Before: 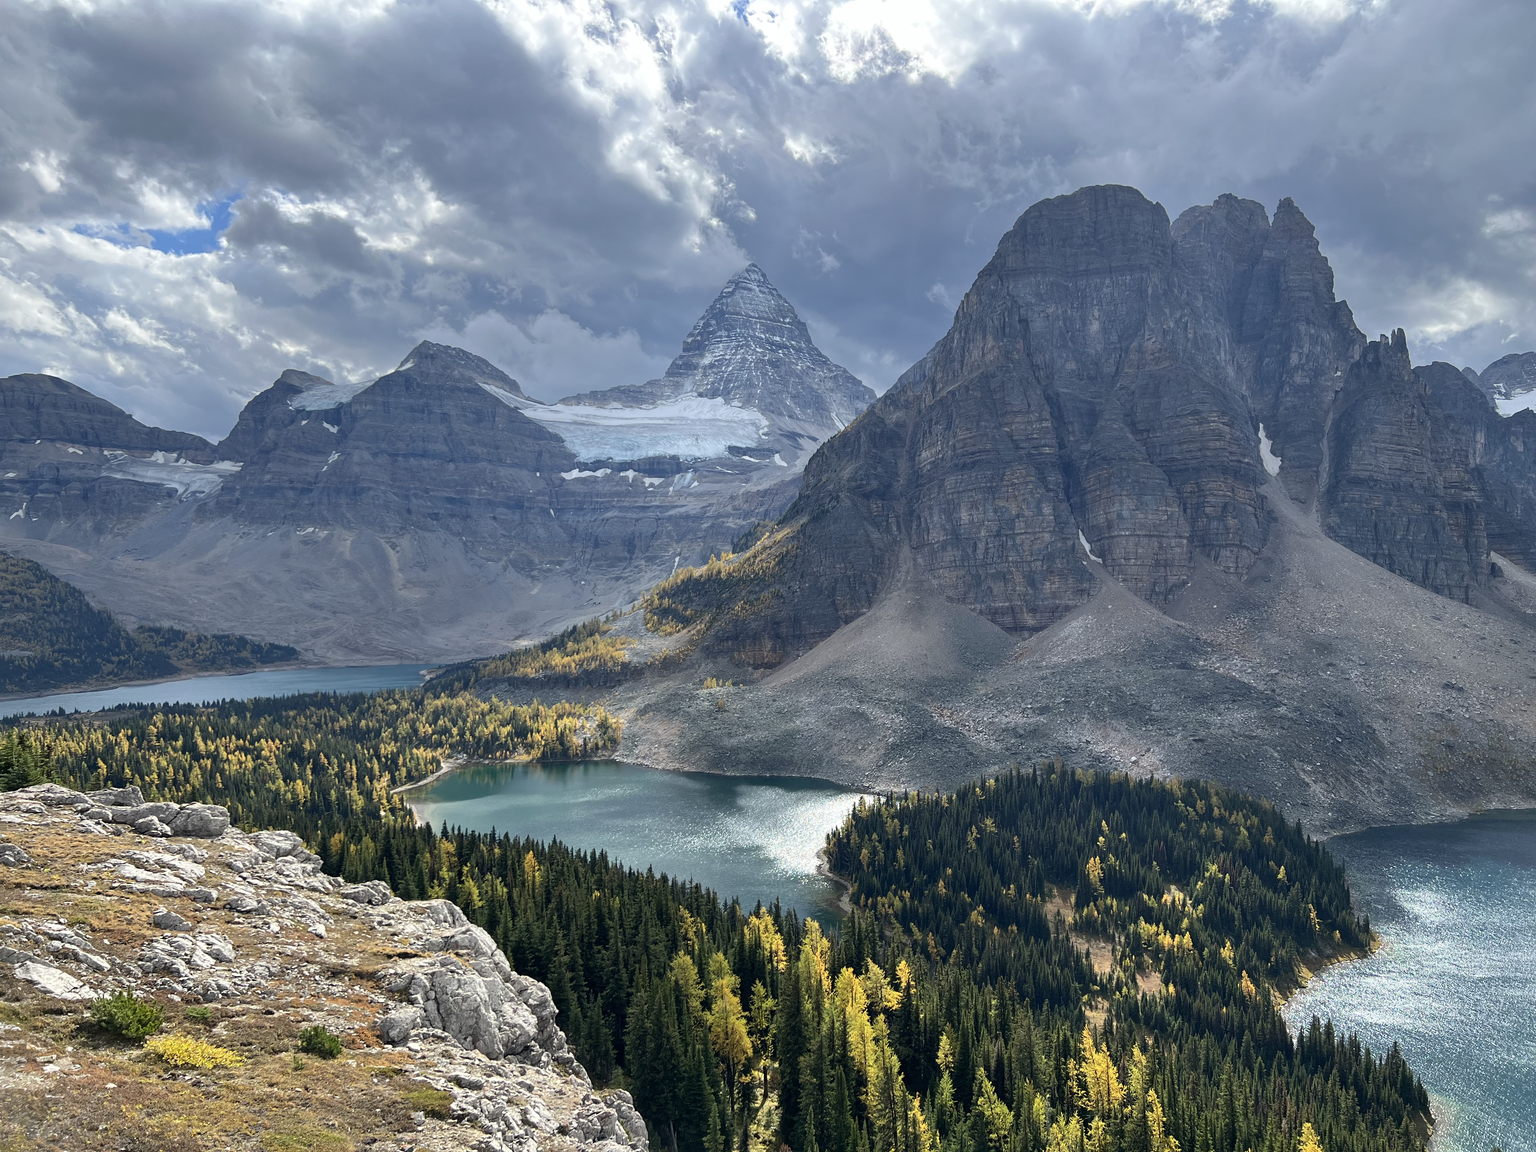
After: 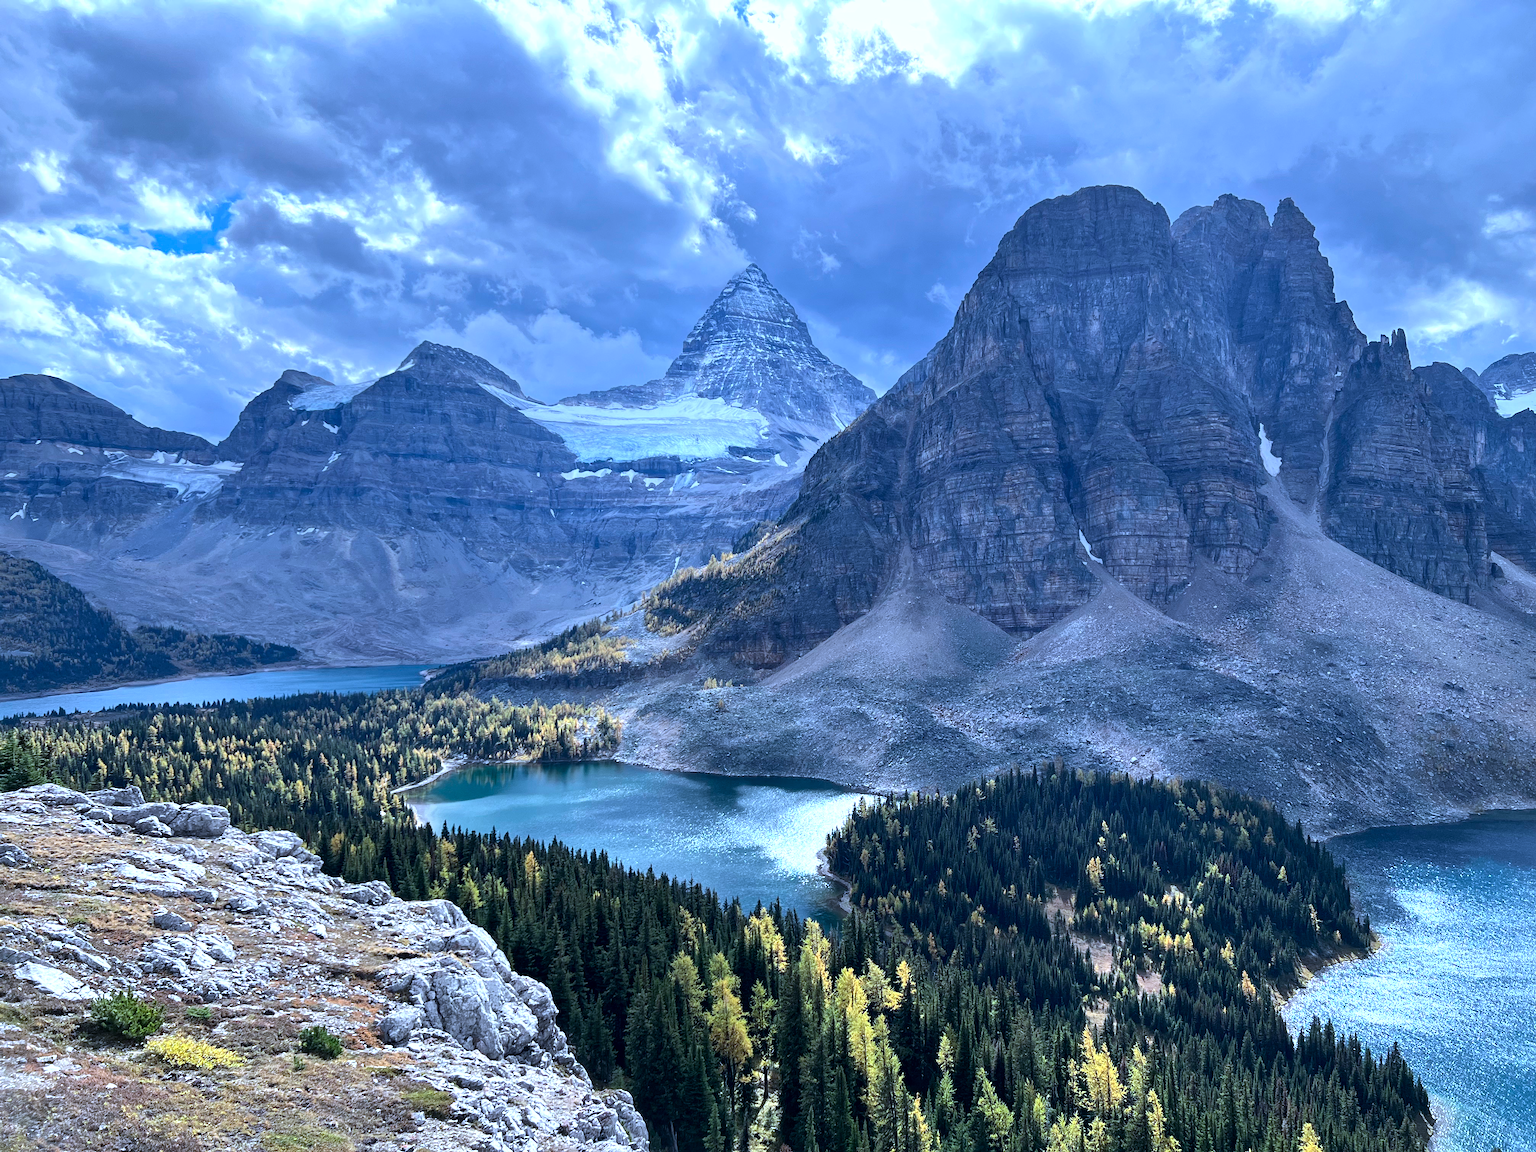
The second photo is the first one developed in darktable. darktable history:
color calibration: illuminant as shot in camera, adaptation linear Bradford (ICC v4), x 0.406, y 0.405, temperature 3570.35 K, saturation algorithm version 1 (2020)
local contrast: mode bilateral grid, contrast 20, coarseness 50, detail 120%, midtone range 0.2
tone equalizer: -8 EV -0.417 EV, -7 EV -0.389 EV, -6 EV -0.333 EV, -5 EV -0.222 EV, -3 EV 0.222 EV, -2 EV 0.333 EV, -1 EV 0.389 EV, +0 EV 0.417 EV, edges refinement/feathering 500, mask exposure compensation -1.57 EV, preserve details no
